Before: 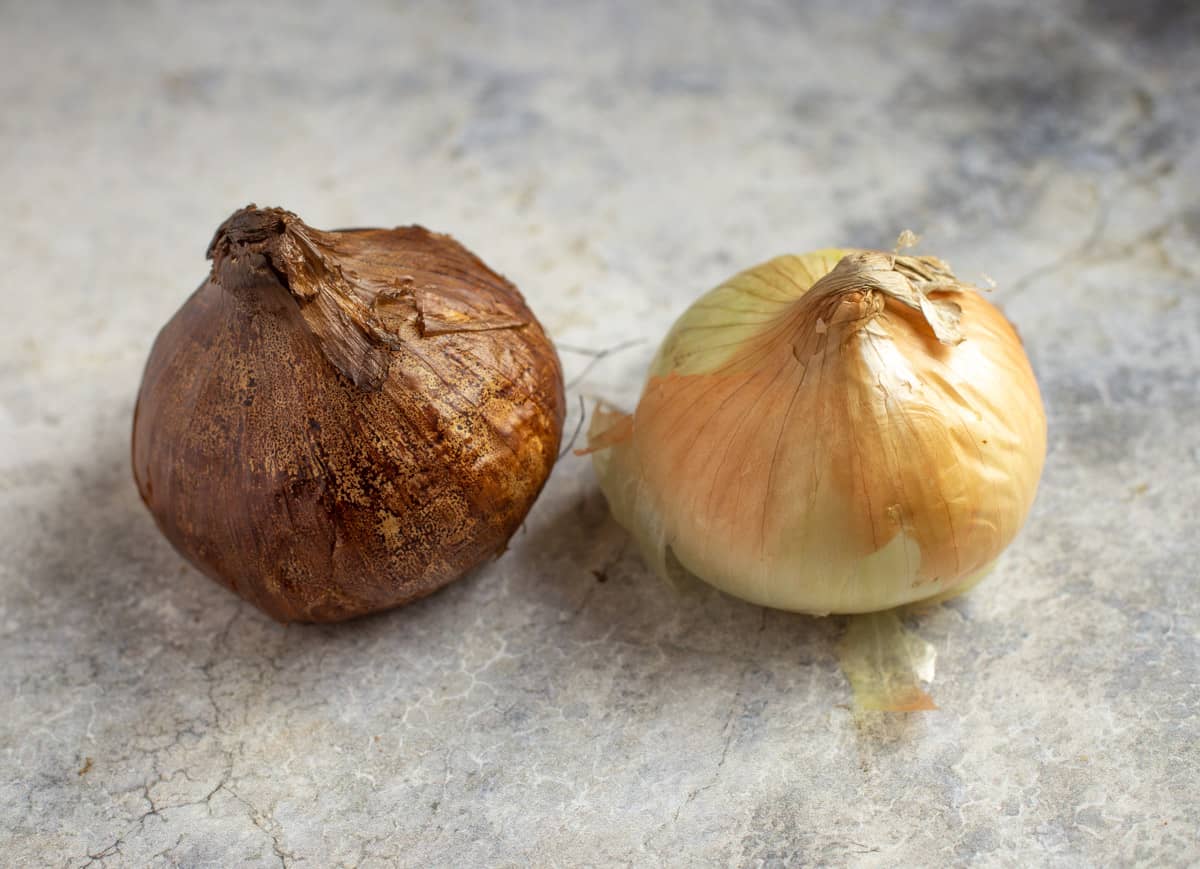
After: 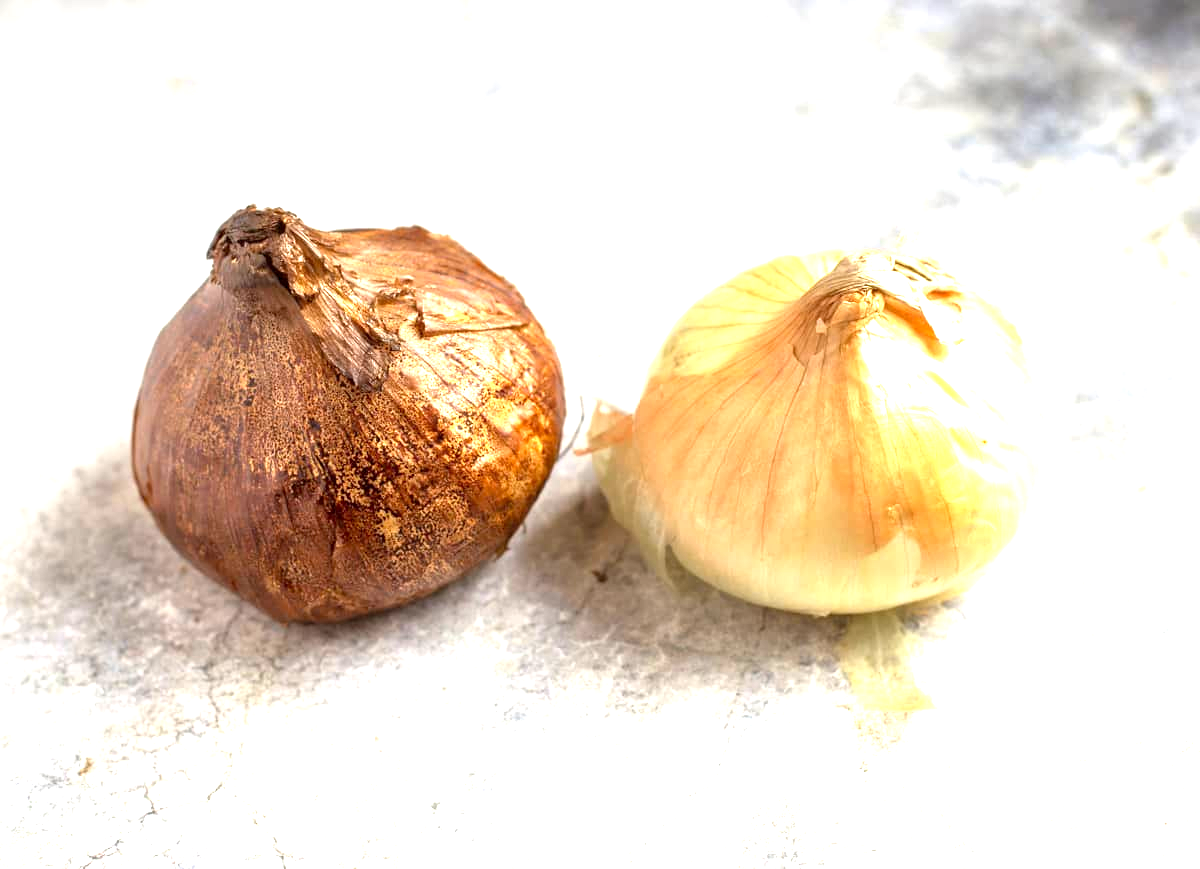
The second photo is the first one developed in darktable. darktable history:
levels: levels [0, 0.43, 0.859]
exposure: black level correction 0.001, exposure 1.128 EV, compensate exposure bias true, compensate highlight preservation false
